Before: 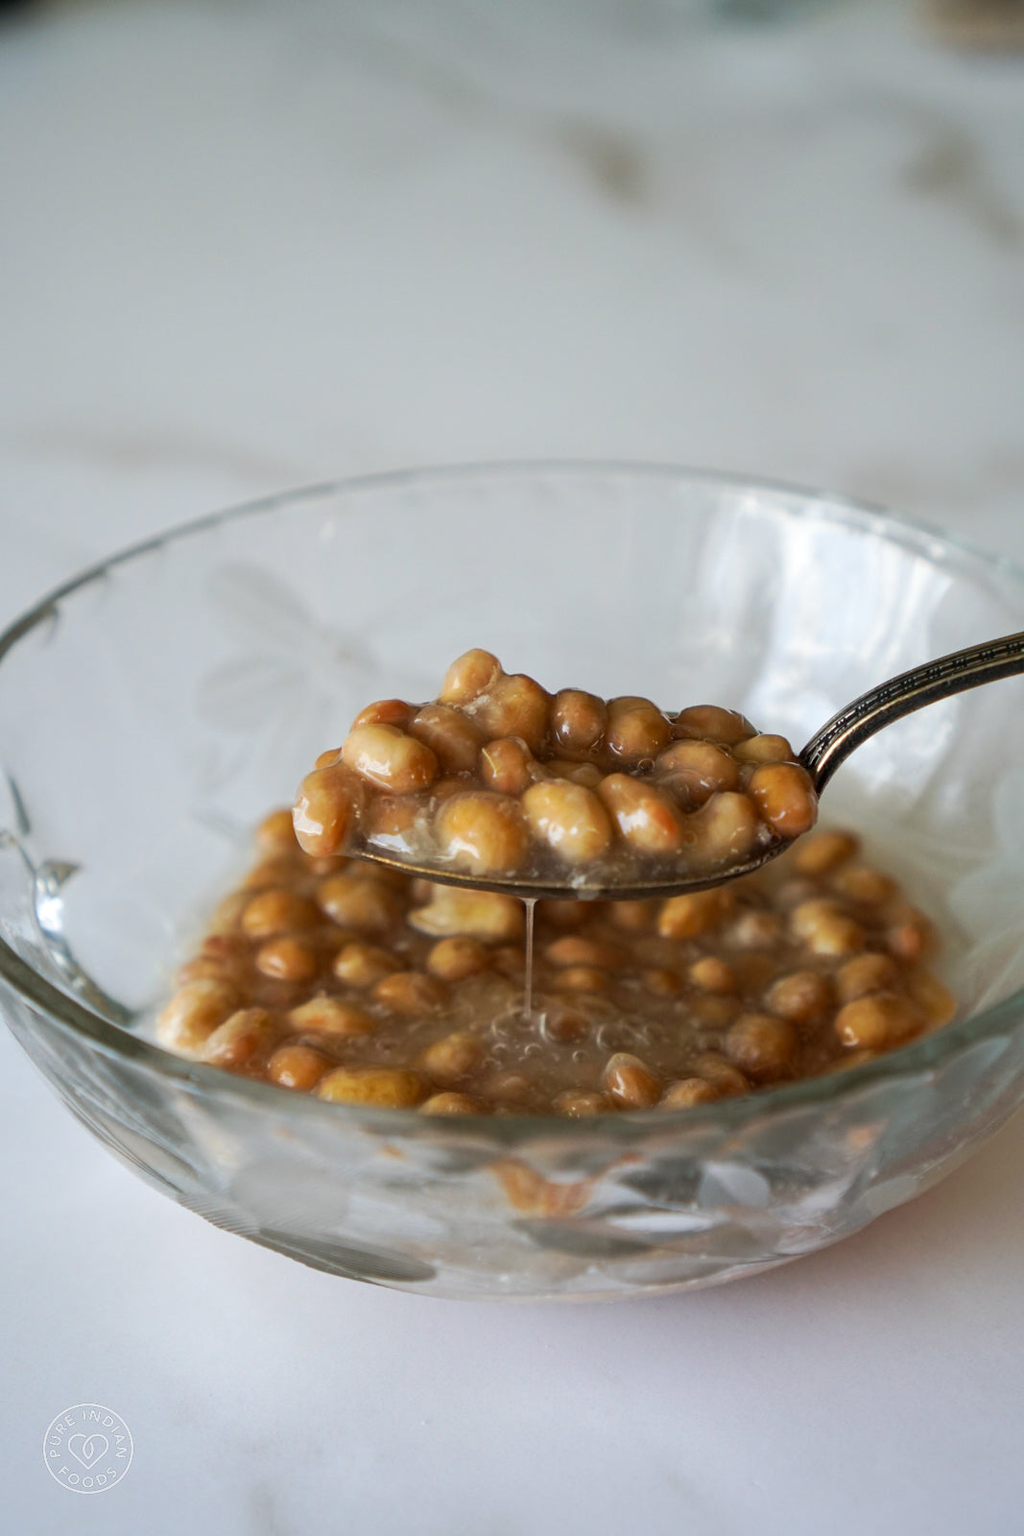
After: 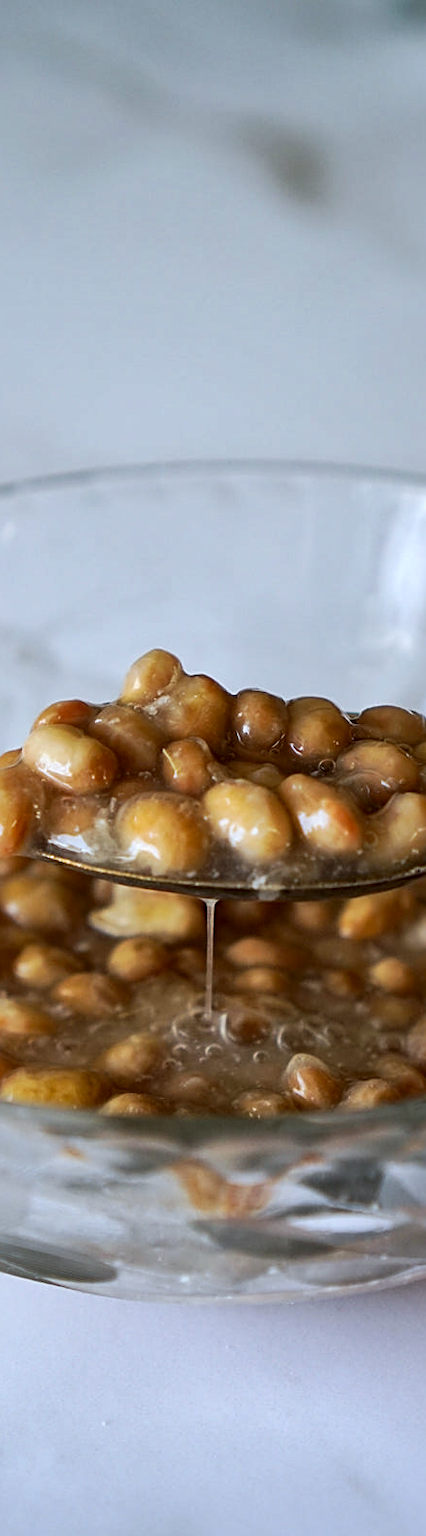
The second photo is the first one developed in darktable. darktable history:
white balance: red 0.954, blue 1.079
local contrast: mode bilateral grid, contrast 20, coarseness 50, detail 161%, midtone range 0.2
sharpen: on, module defaults
crop: left 31.229%, right 27.105%
color zones: curves: ch1 [(0, 0.523) (0.143, 0.545) (0.286, 0.52) (0.429, 0.506) (0.571, 0.503) (0.714, 0.503) (0.857, 0.508) (1, 0.523)]
